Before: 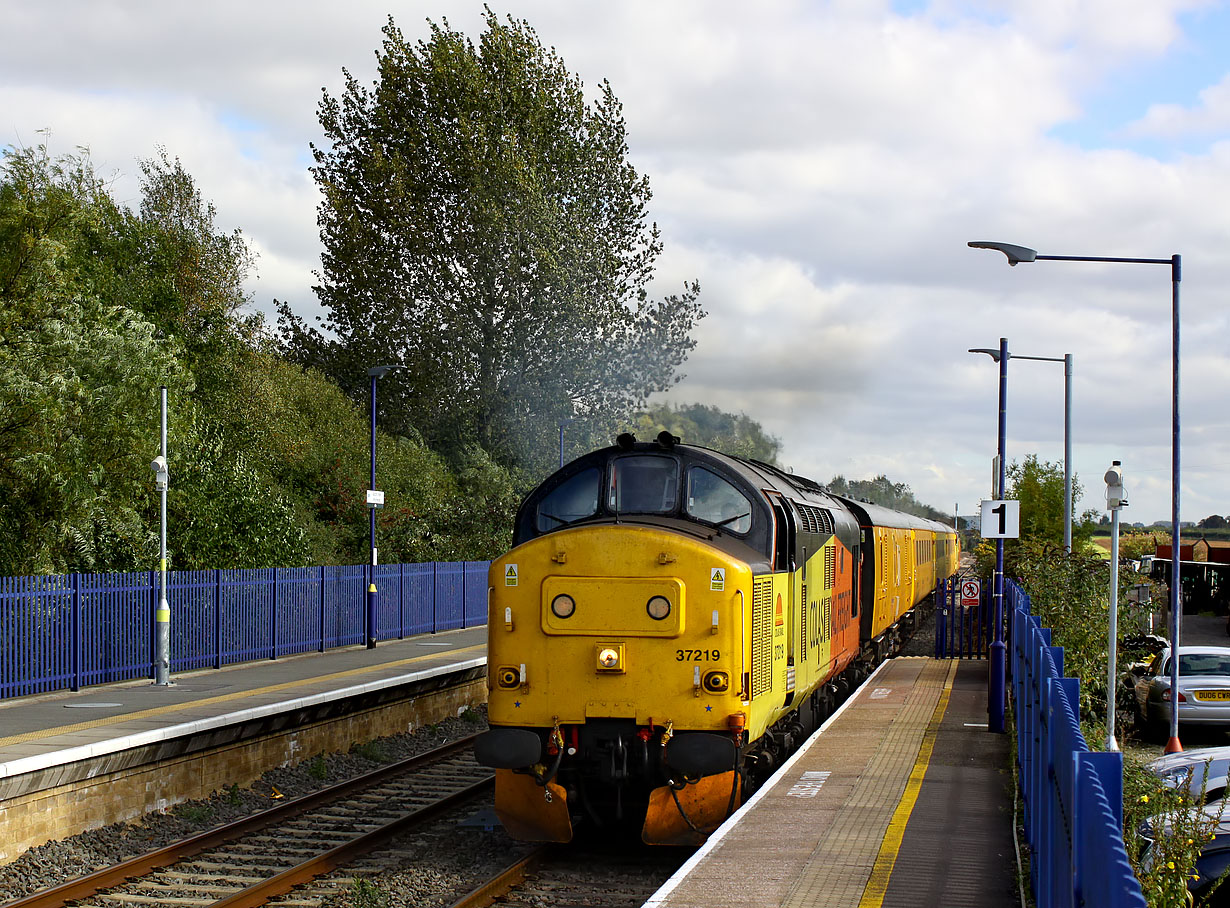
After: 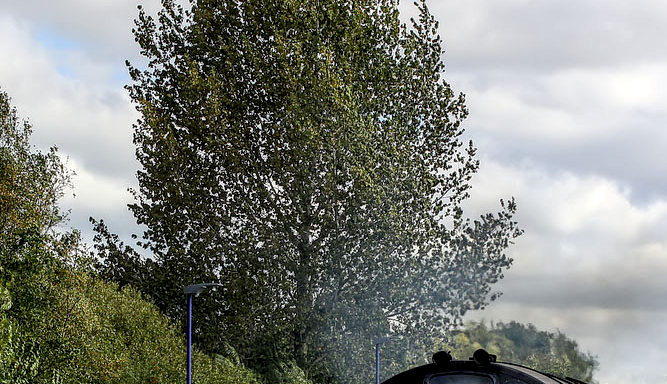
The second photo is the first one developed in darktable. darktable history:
crop: left 14.965%, top 9.068%, right 30.799%, bottom 48.58%
local contrast: highlights 23%, detail 150%
